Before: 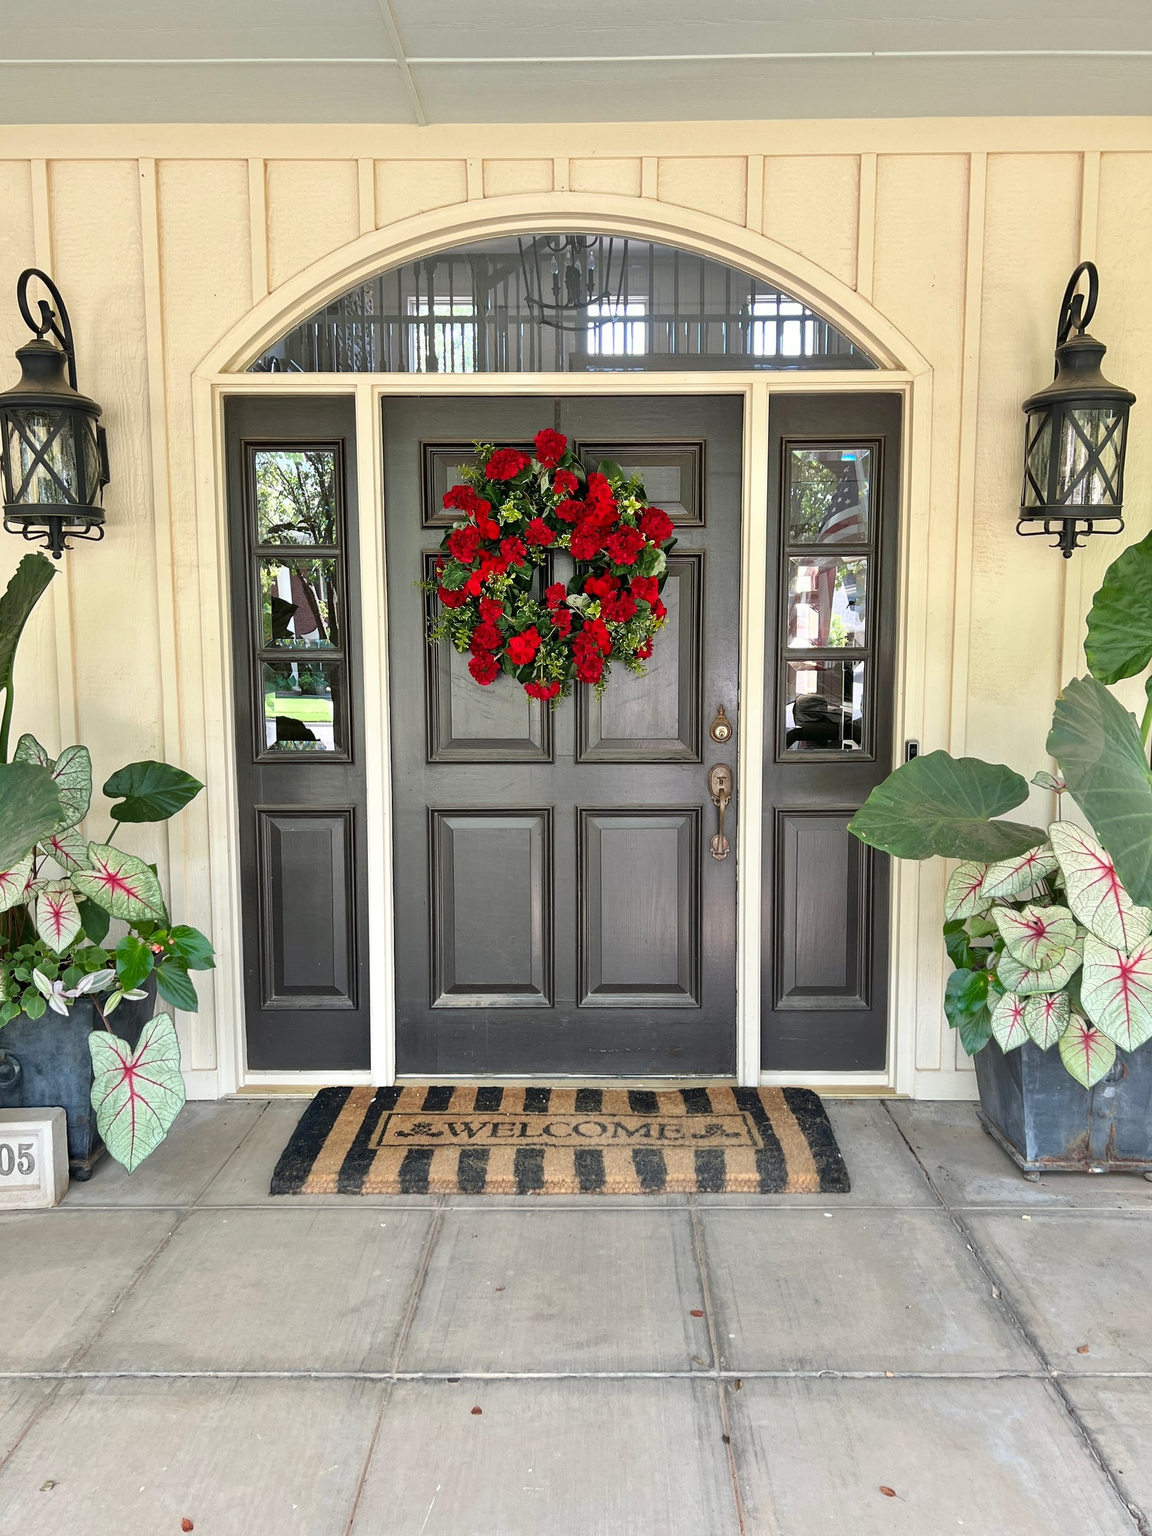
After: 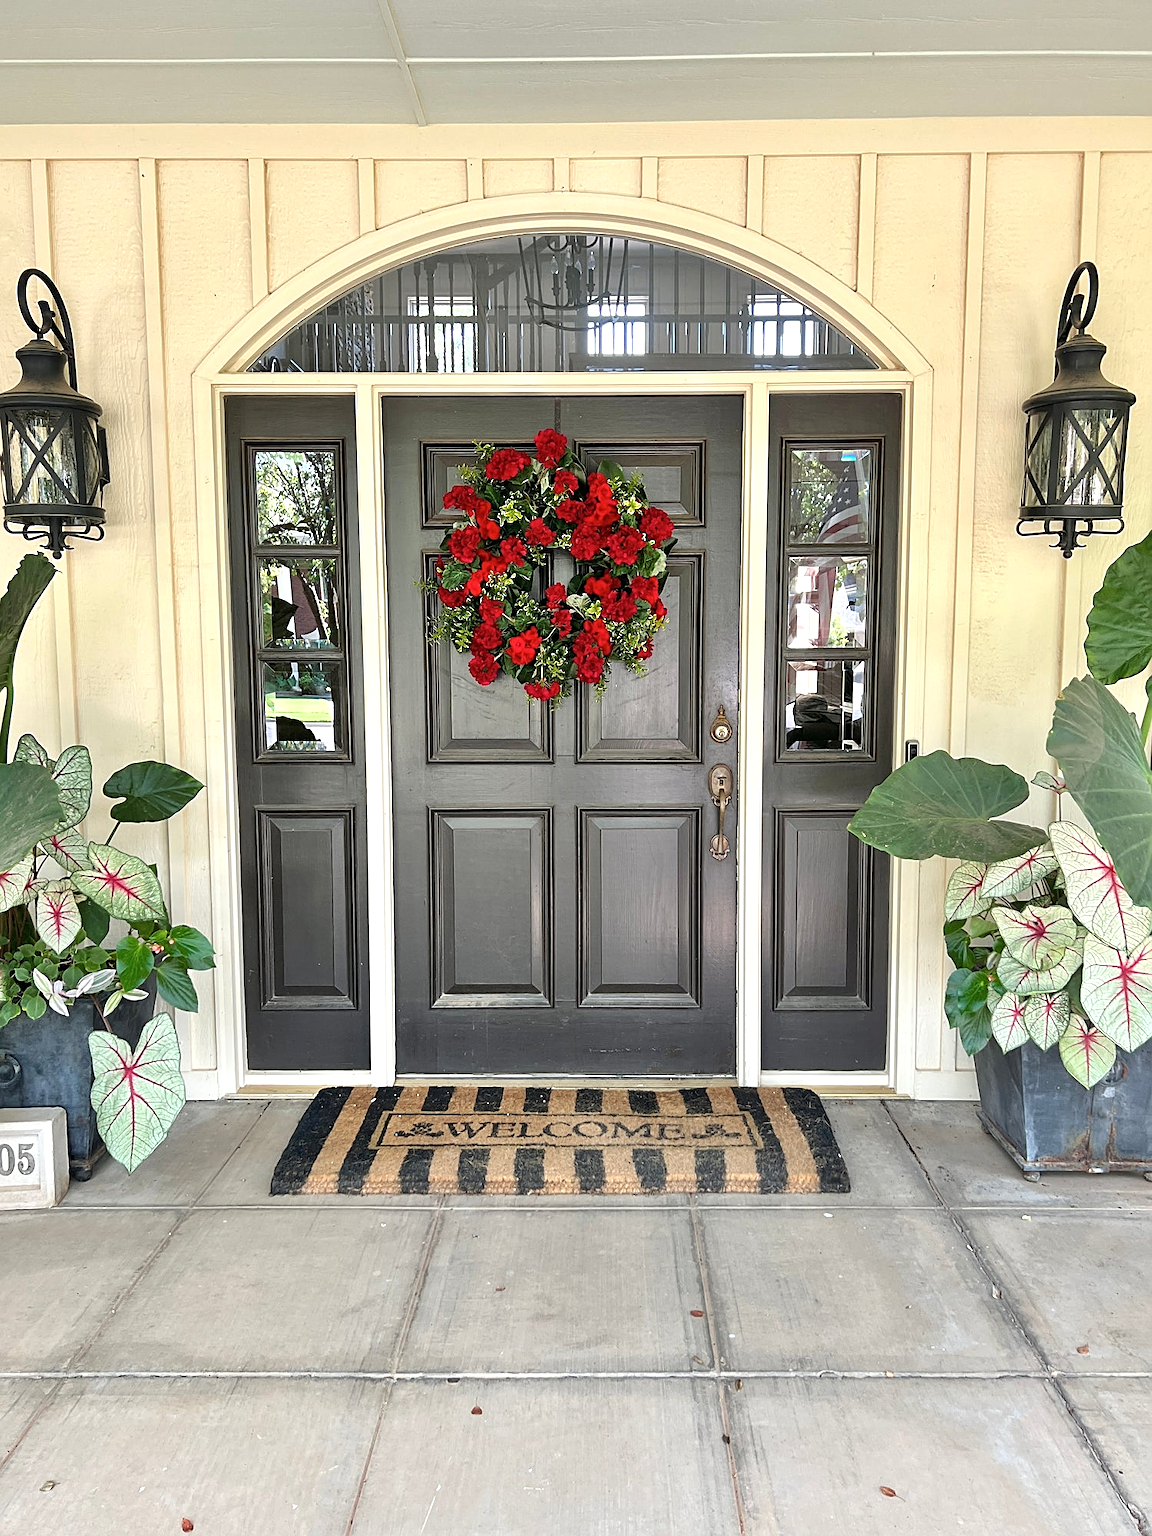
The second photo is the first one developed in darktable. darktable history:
sharpen: on, module defaults
shadows and highlights: radius 44.78, white point adjustment 6.64, compress 79.65%, highlights color adjustment 78.42%, soften with gaussian
